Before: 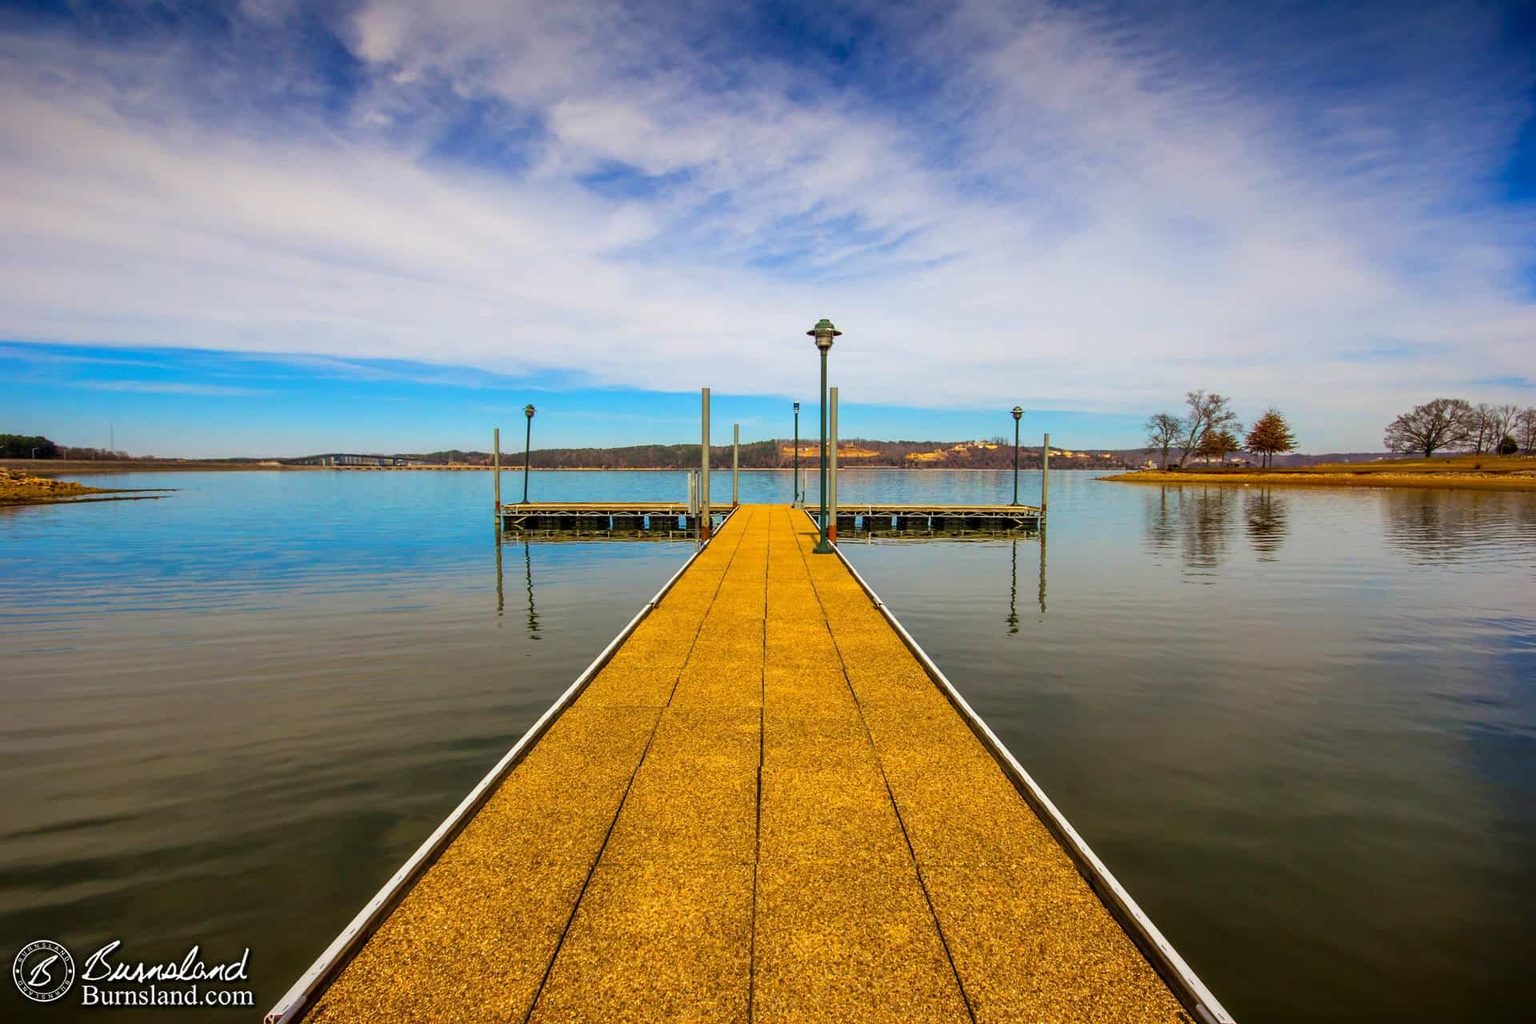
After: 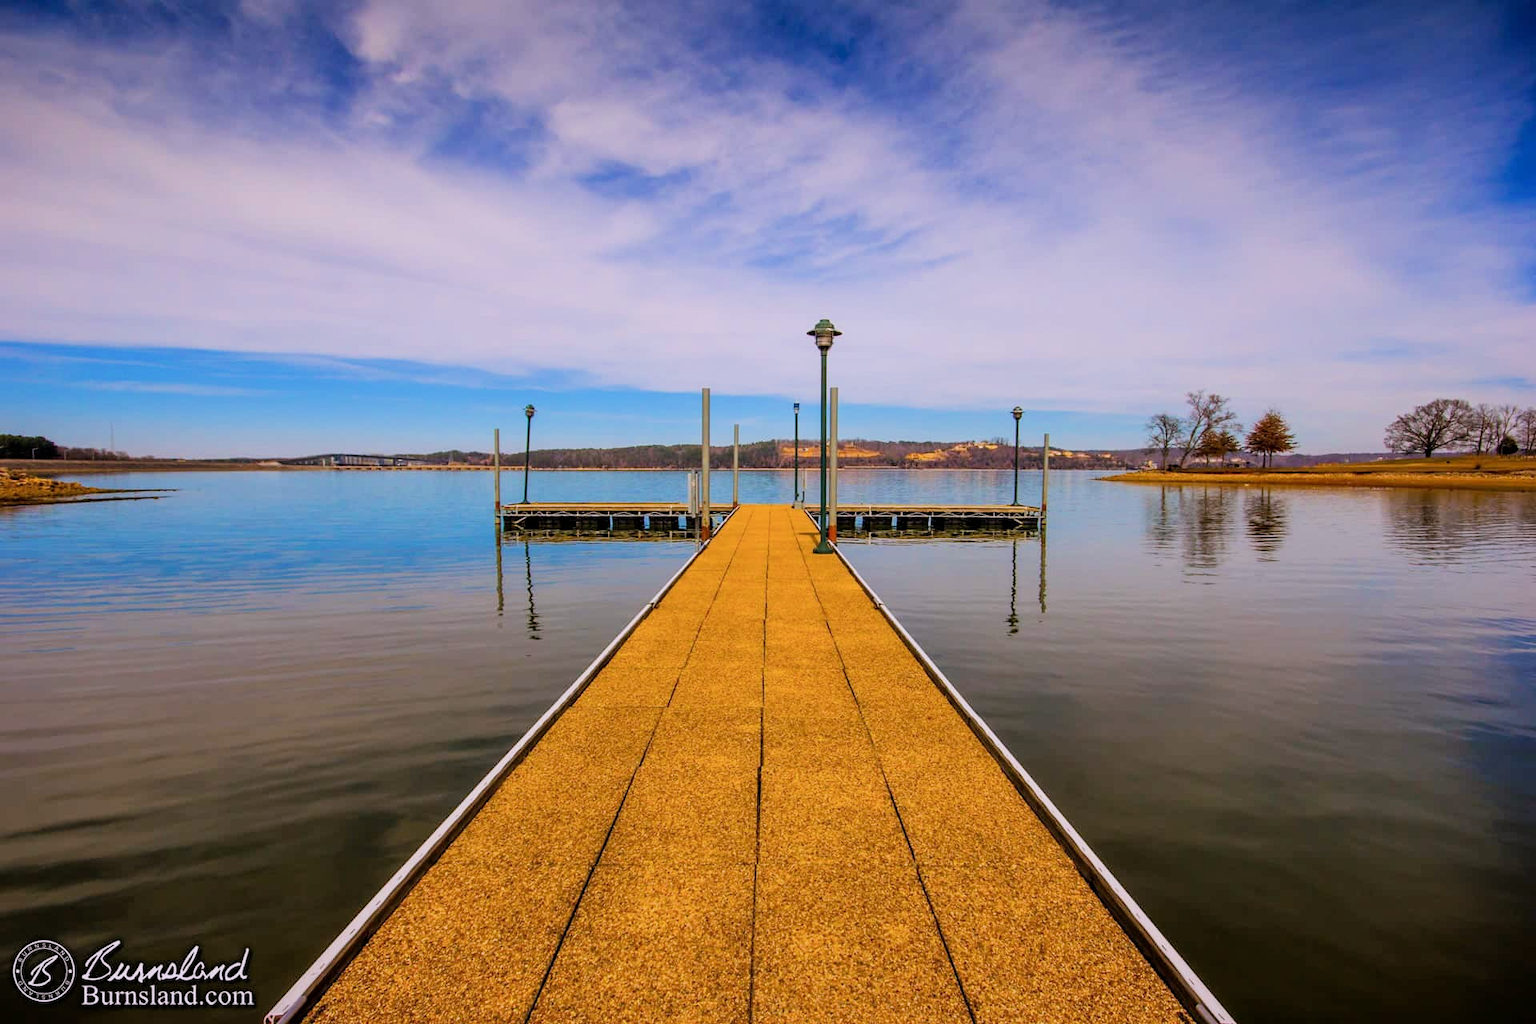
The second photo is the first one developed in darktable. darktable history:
white balance: red 1.066, blue 1.119
filmic rgb: black relative exposure -8.15 EV, white relative exposure 3.76 EV, hardness 4.46
